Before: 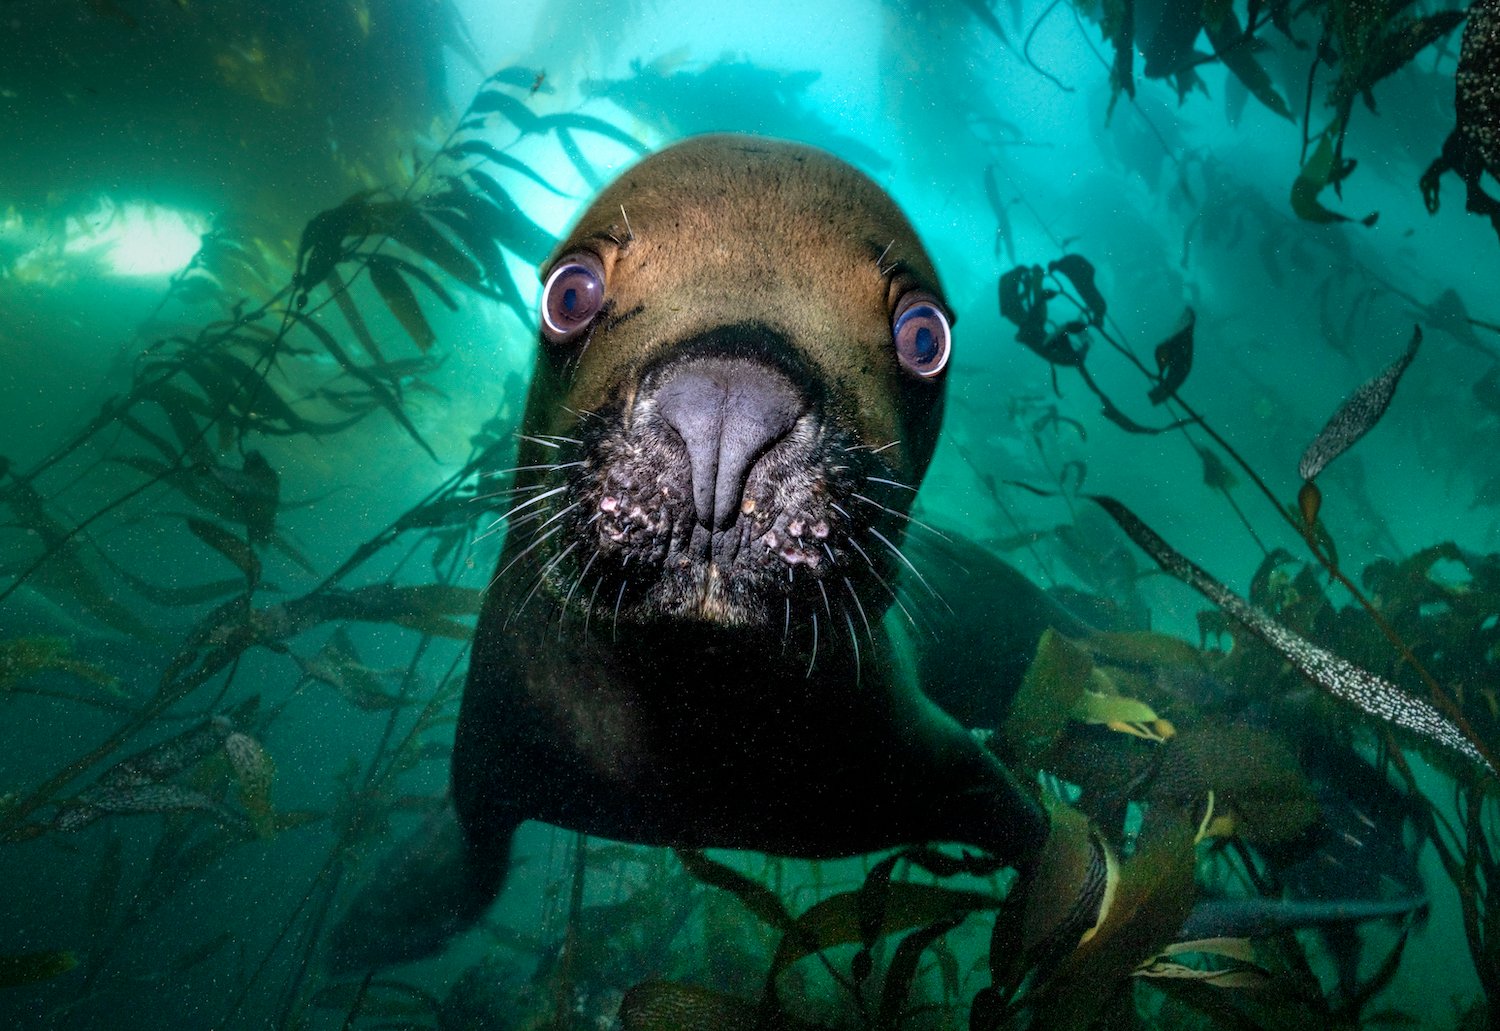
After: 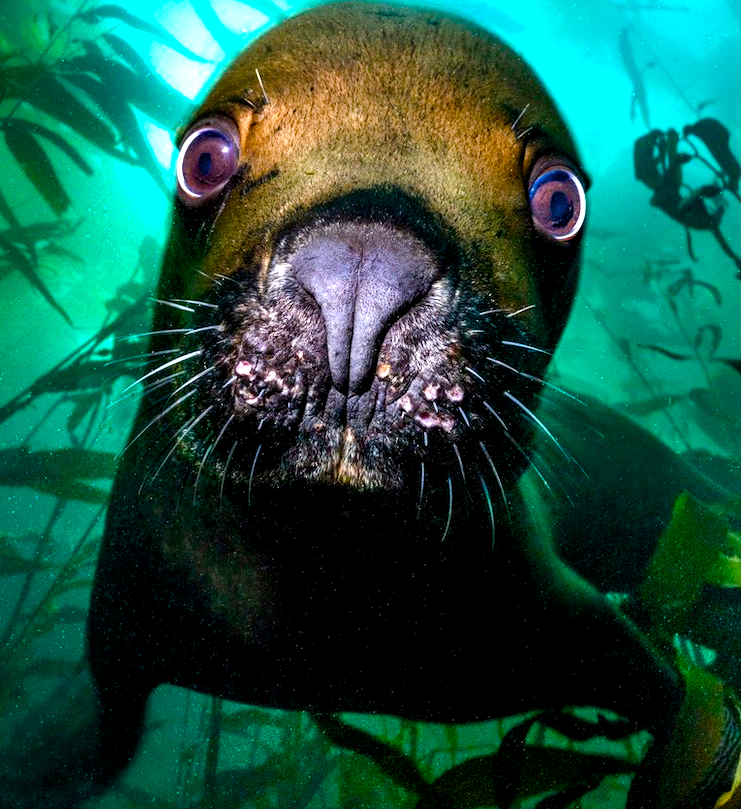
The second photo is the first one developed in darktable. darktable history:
crop and rotate: angle 0.02°, left 24.353%, top 13.219%, right 26.156%, bottom 8.224%
color balance rgb: global offset › luminance -0.37%, perceptual saturation grading › highlights -17.77%, perceptual saturation grading › mid-tones 33.1%, perceptual saturation grading › shadows 50.52%, perceptual brilliance grading › highlights 20%, perceptual brilliance grading › mid-tones 20%, perceptual brilliance grading › shadows -20%, global vibrance 50%
